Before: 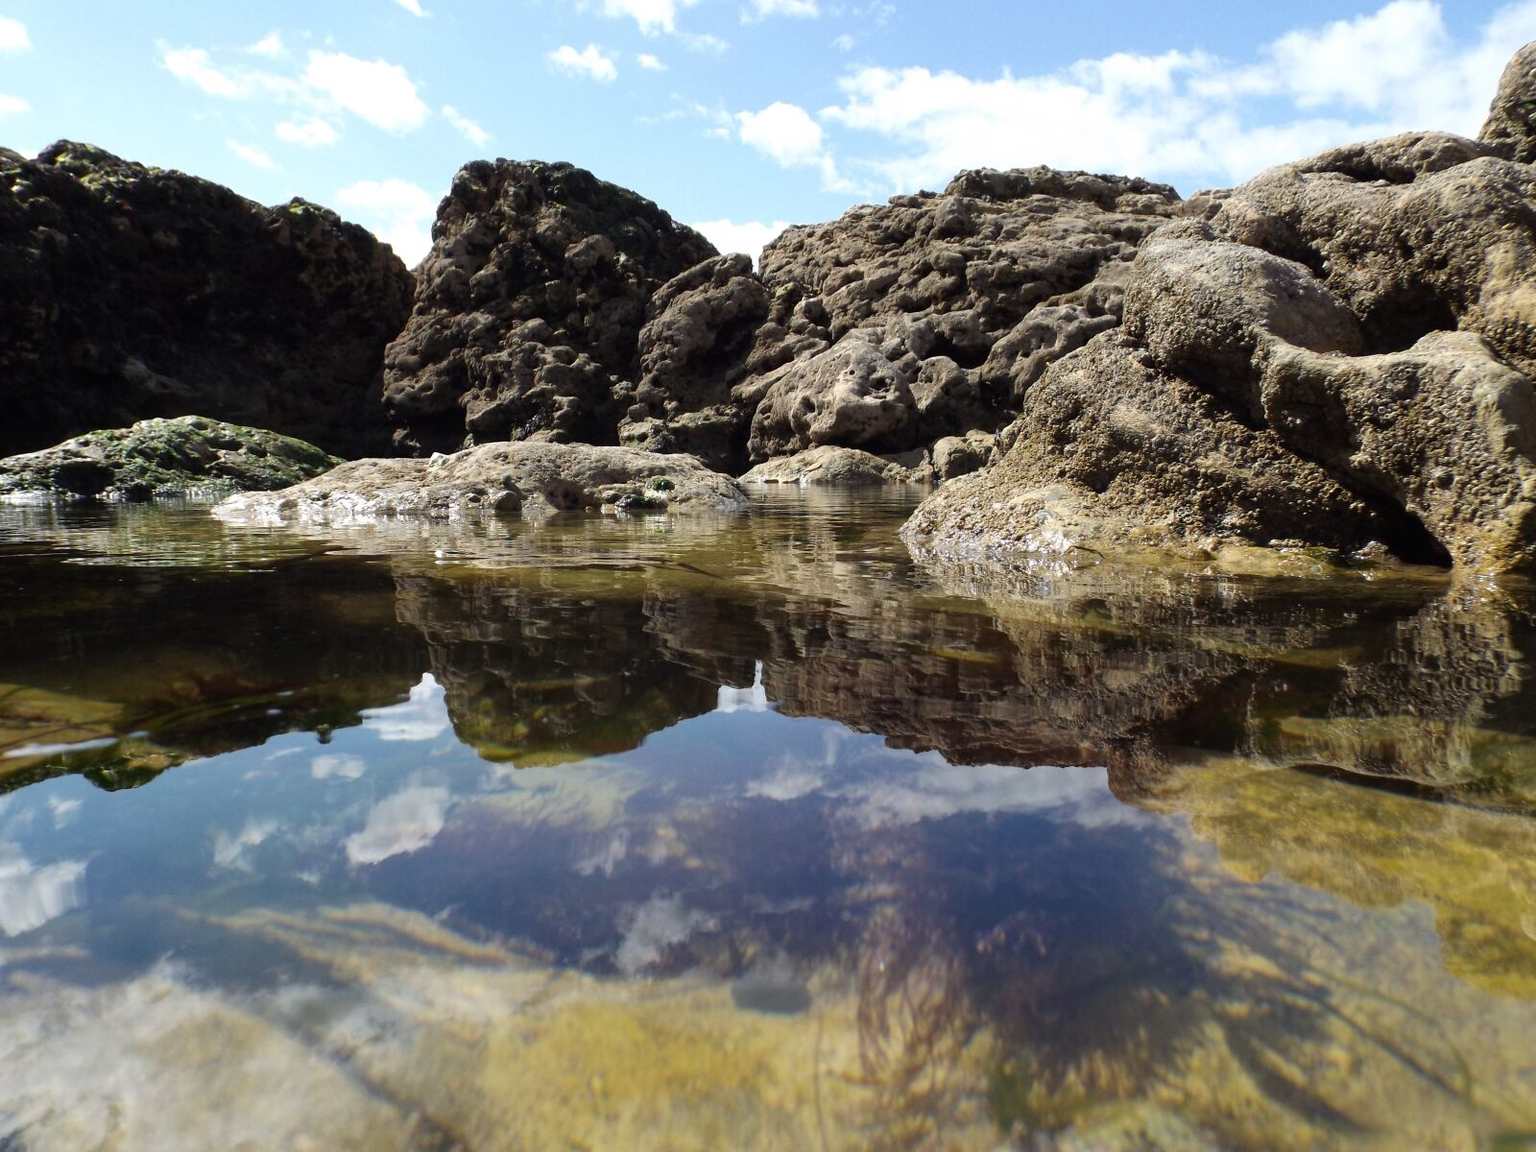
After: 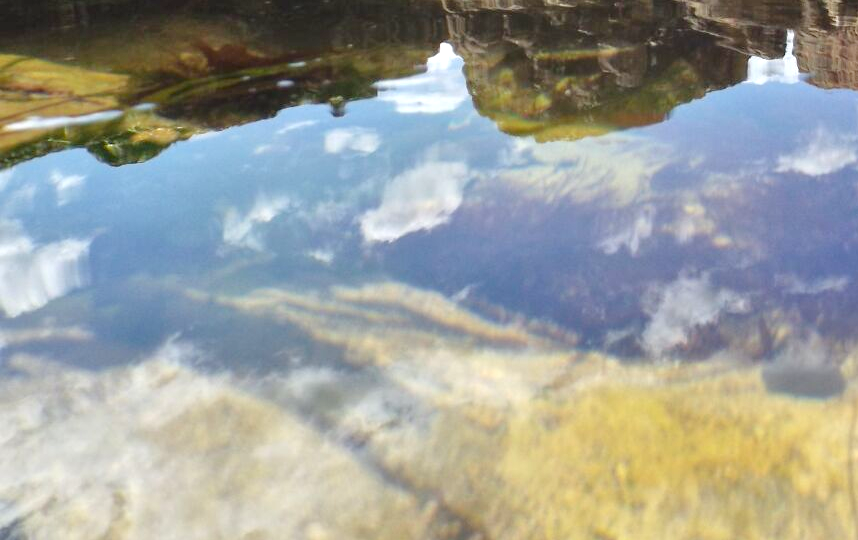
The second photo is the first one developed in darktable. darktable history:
tone equalizer: -8 EV 1.99 EV, -7 EV 1.98 EV, -6 EV 1.97 EV, -5 EV 1.98 EV, -4 EV 1.98 EV, -3 EV 1.48 EV, -2 EV 0.984 EV, -1 EV 0.485 EV, mask exposure compensation -0.512 EV
crop and rotate: top 54.839%, right 46.368%, bottom 0.118%
